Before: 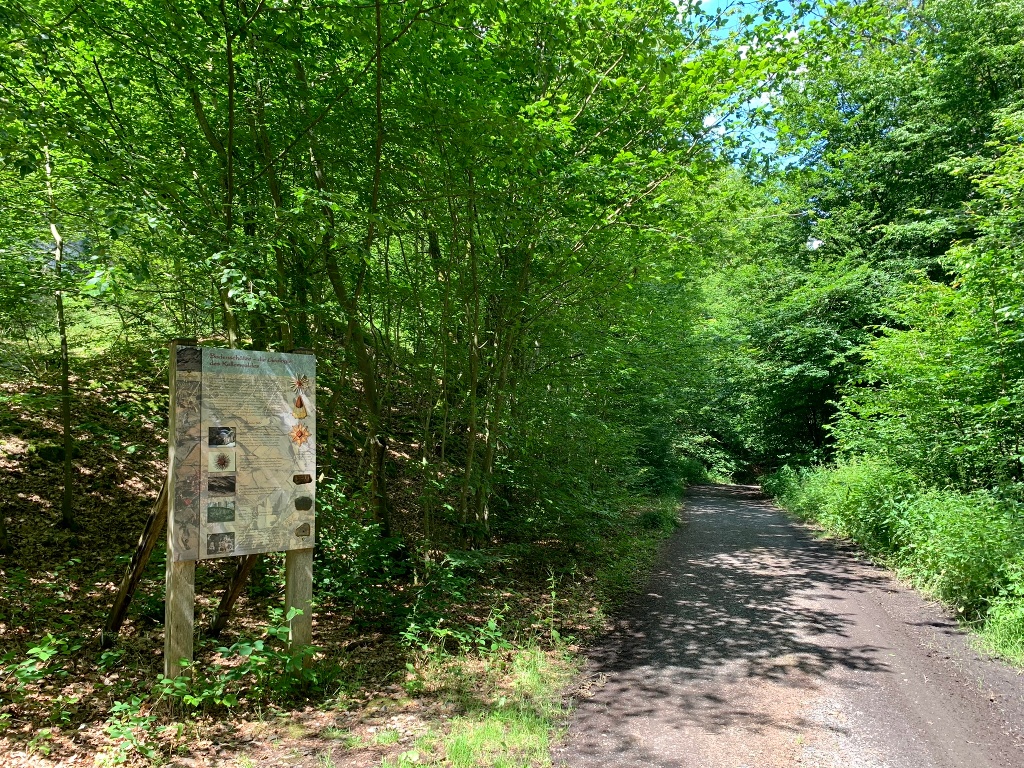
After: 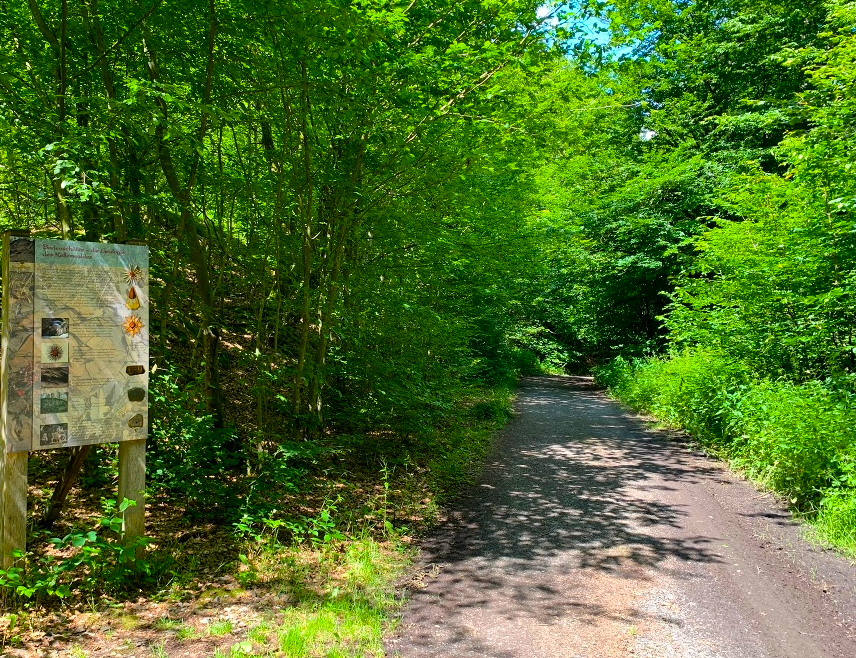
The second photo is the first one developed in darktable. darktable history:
crop: left 16.315%, top 14.246%
color balance rgb: linear chroma grading › global chroma 15%, perceptual saturation grading › global saturation 30%
